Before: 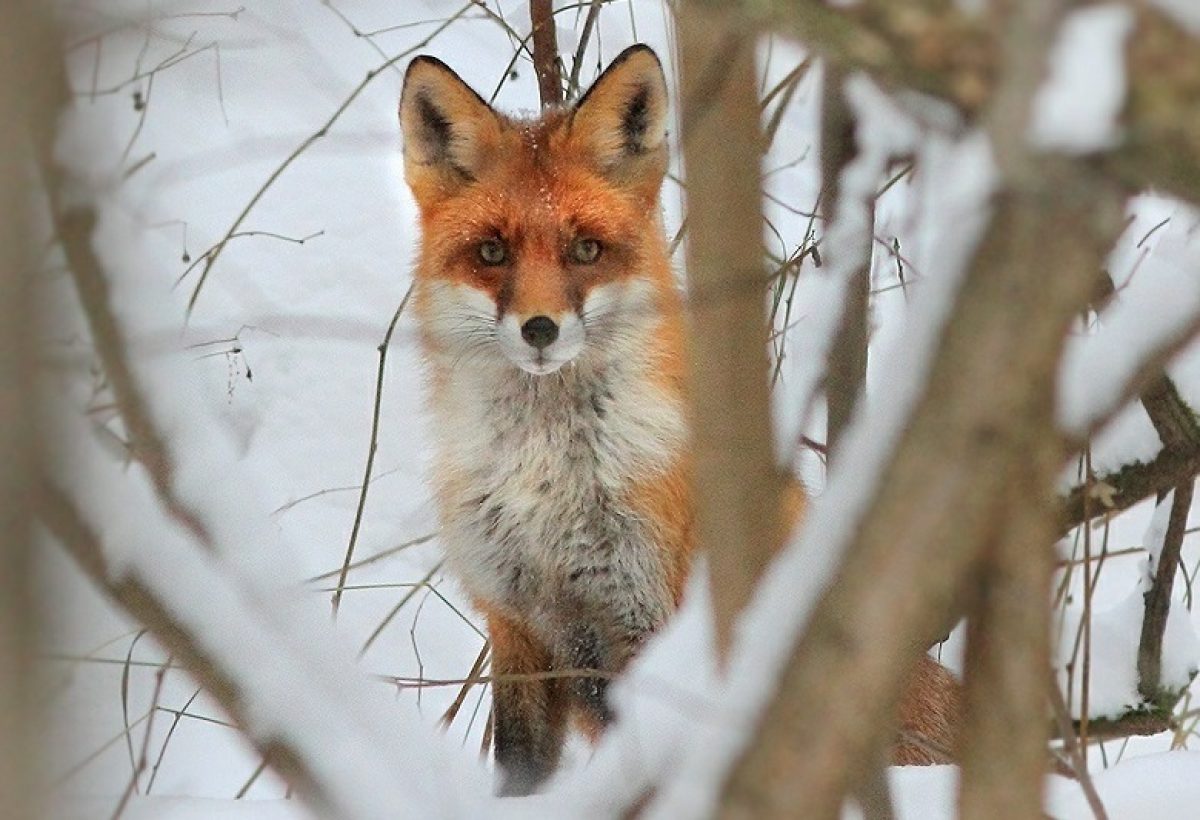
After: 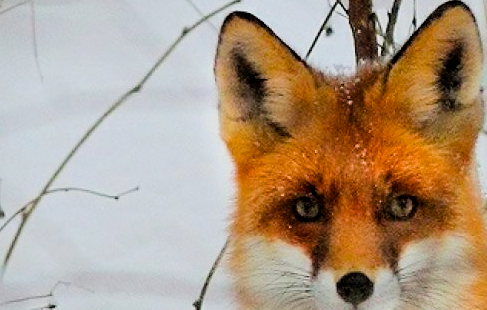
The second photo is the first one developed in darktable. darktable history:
crop: left 15.452%, top 5.459%, right 43.956%, bottom 56.62%
filmic rgb: black relative exposure -5 EV, hardness 2.88, contrast 1.3, highlights saturation mix -30%
color balance rgb: perceptual saturation grading › global saturation 30%, global vibrance 20%
